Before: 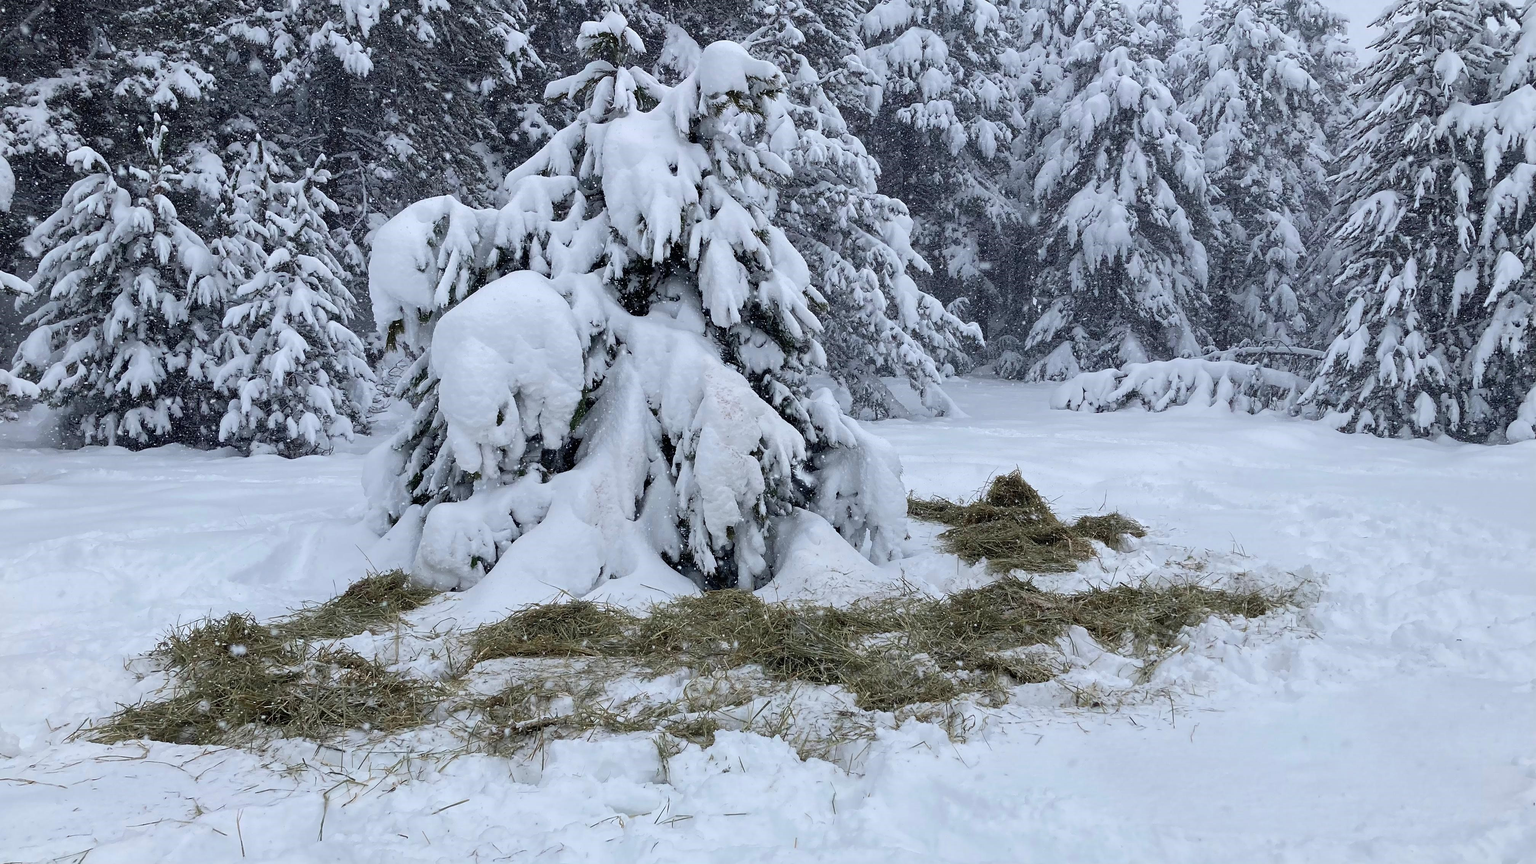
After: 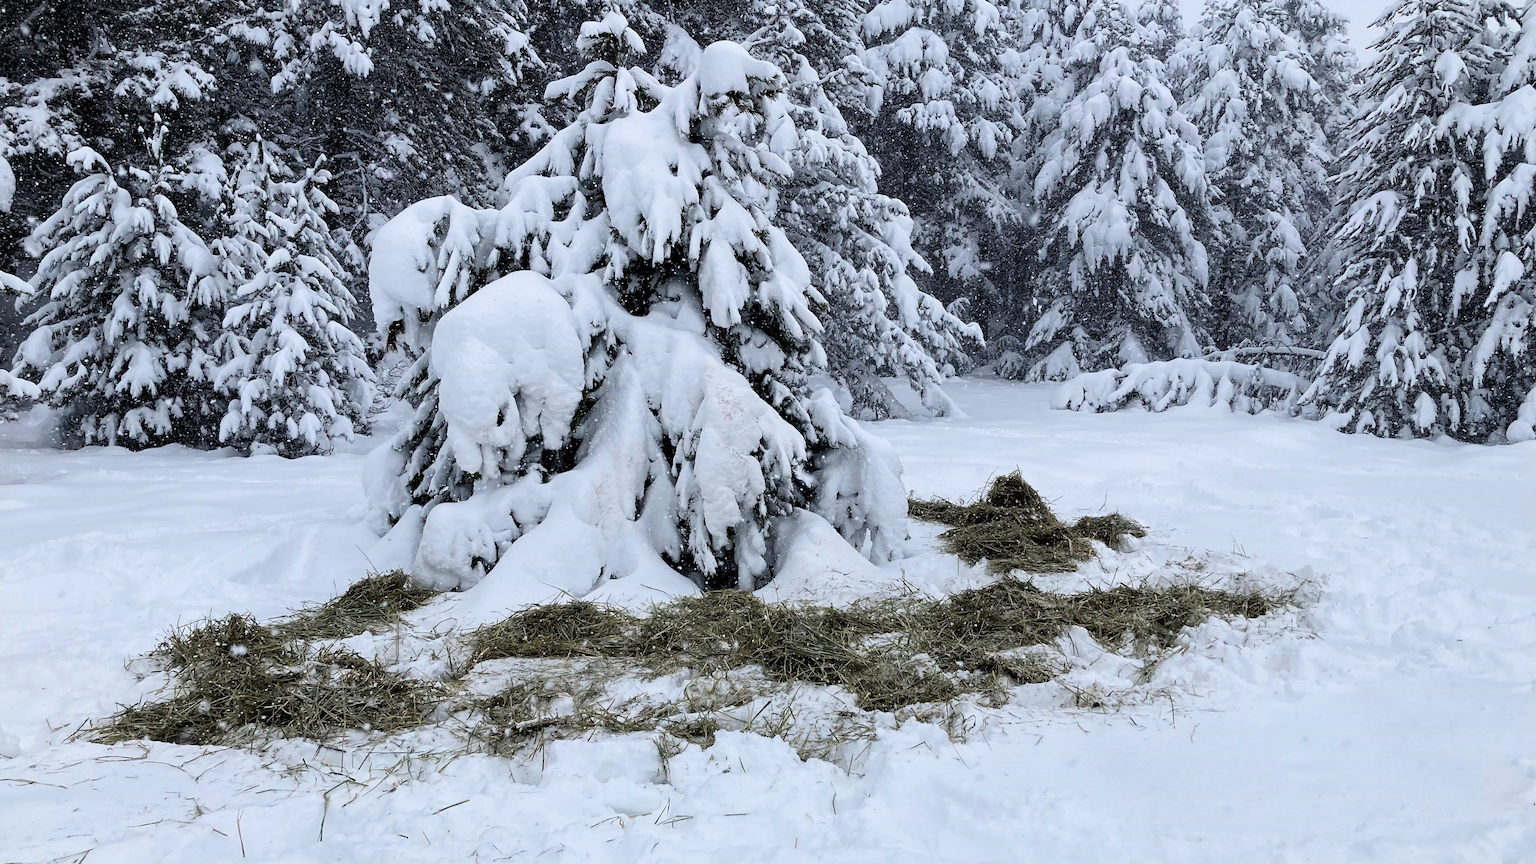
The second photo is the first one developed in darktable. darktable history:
filmic rgb: middle gray luminance 8.58%, black relative exposure -6.31 EV, white relative exposure 2.7 EV, target black luminance 0%, hardness 4.79, latitude 73.8%, contrast 1.34, shadows ↔ highlights balance 10.12%
